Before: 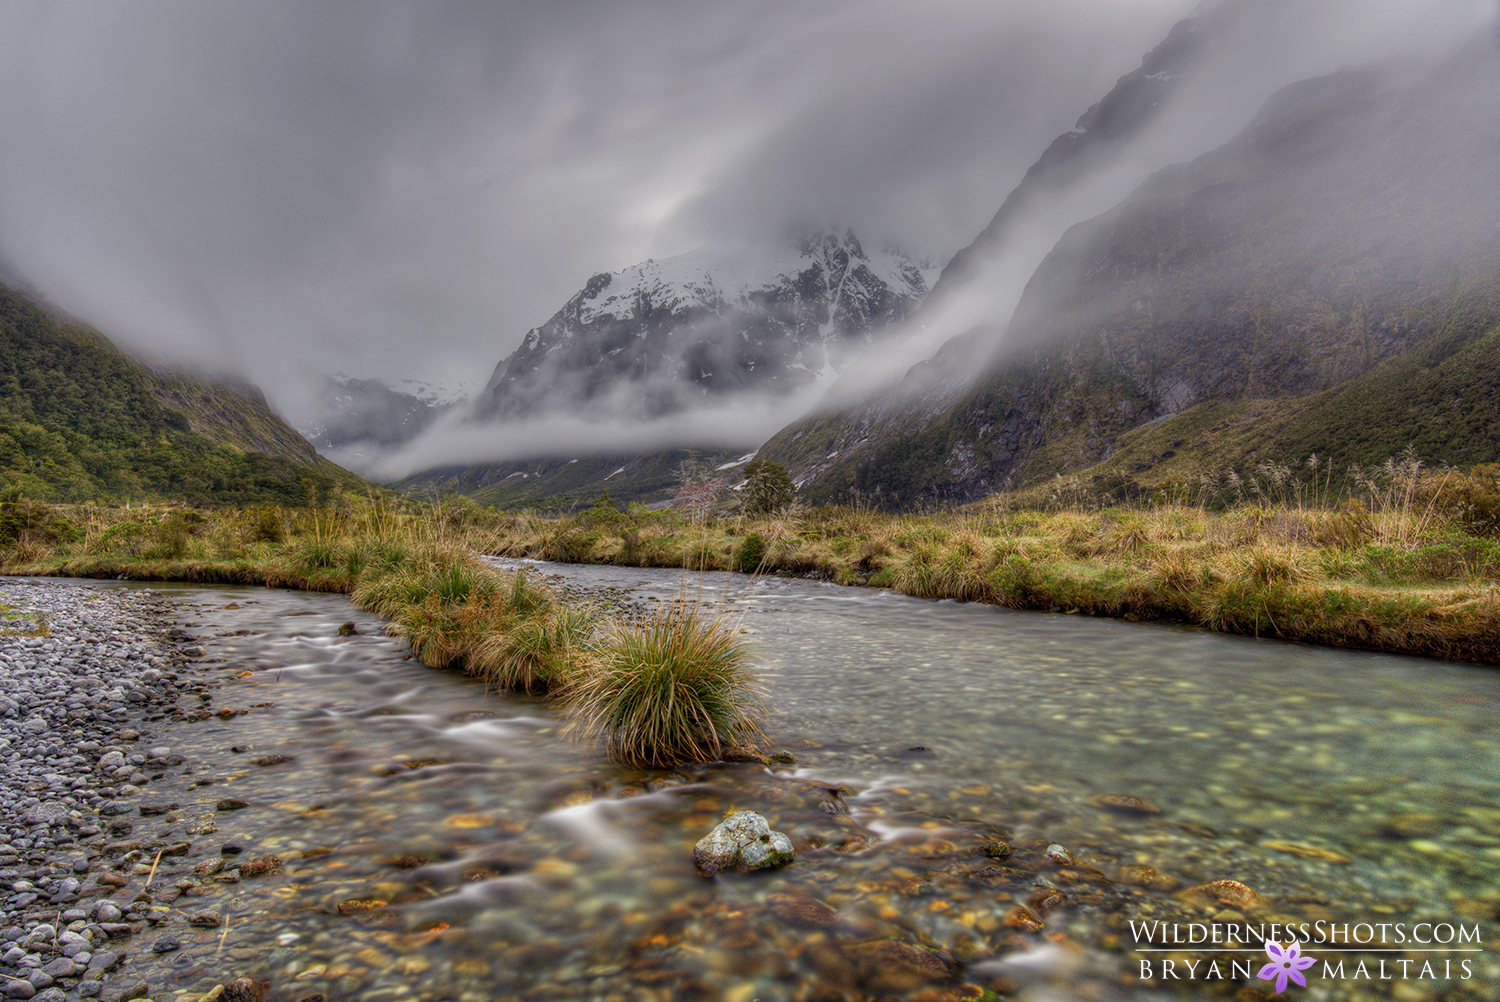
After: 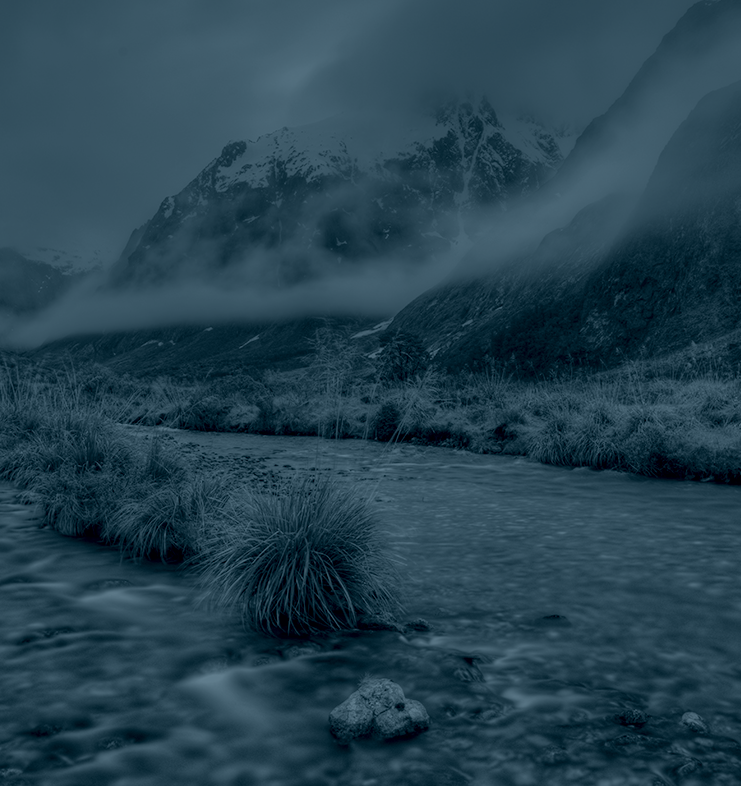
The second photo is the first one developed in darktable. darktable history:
color balance rgb: perceptual saturation grading › global saturation 25%, perceptual brilliance grading › mid-tones 10%, perceptual brilliance grading › shadows 15%, global vibrance 20%
colorize: hue 194.4°, saturation 29%, source mix 61.75%, lightness 3.98%, version 1
crop and rotate: angle 0.02°, left 24.353%, top 13.219%, right 26.156%, bottom 8.224%
color correction: highlights a* 15, highlights b* 31.55
